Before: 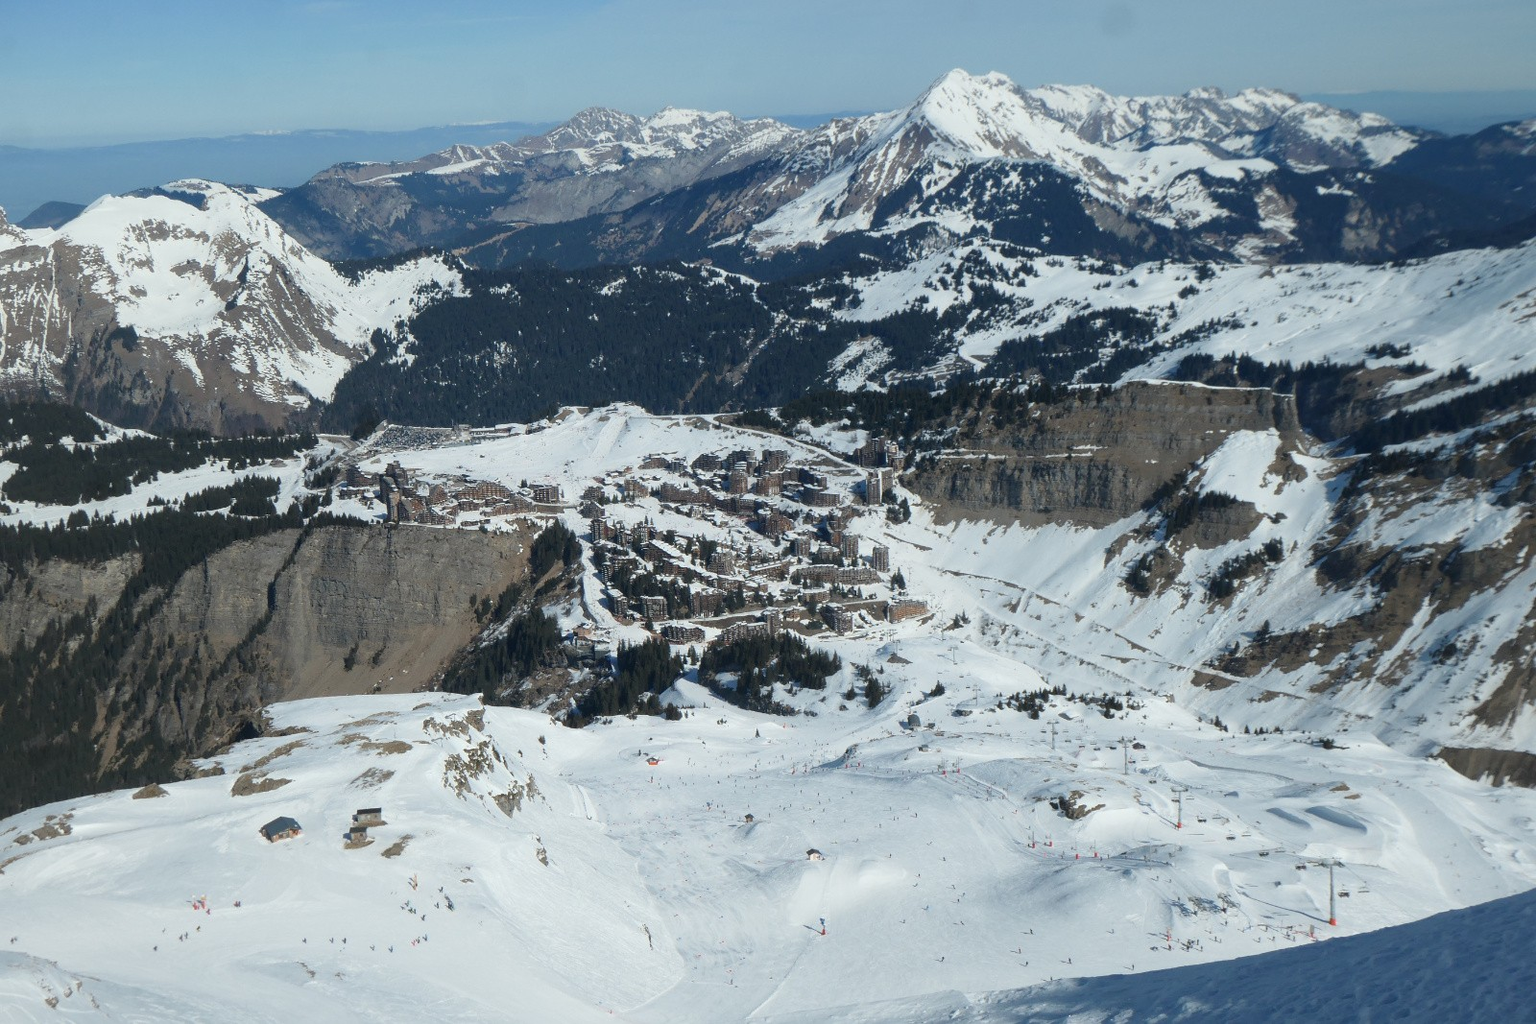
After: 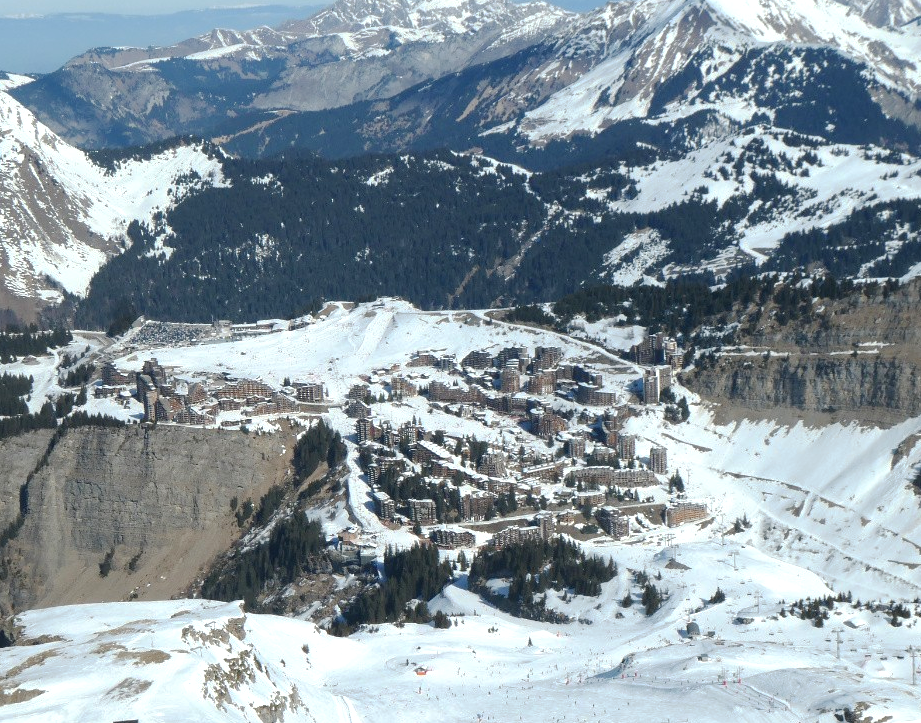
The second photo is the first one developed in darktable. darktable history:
exposure: black level correction 0, exposure 0.499 EV, compensate highlight preservation false
base curve: curves: ch0 [(0, 0) (0.235, 0.266) (0.503, 0.496) (0.786, 0.72) (1, 1)], preserve colors none
crop: left 16.225%, top 11.493%, right 26.166%, bottom 20.687%
